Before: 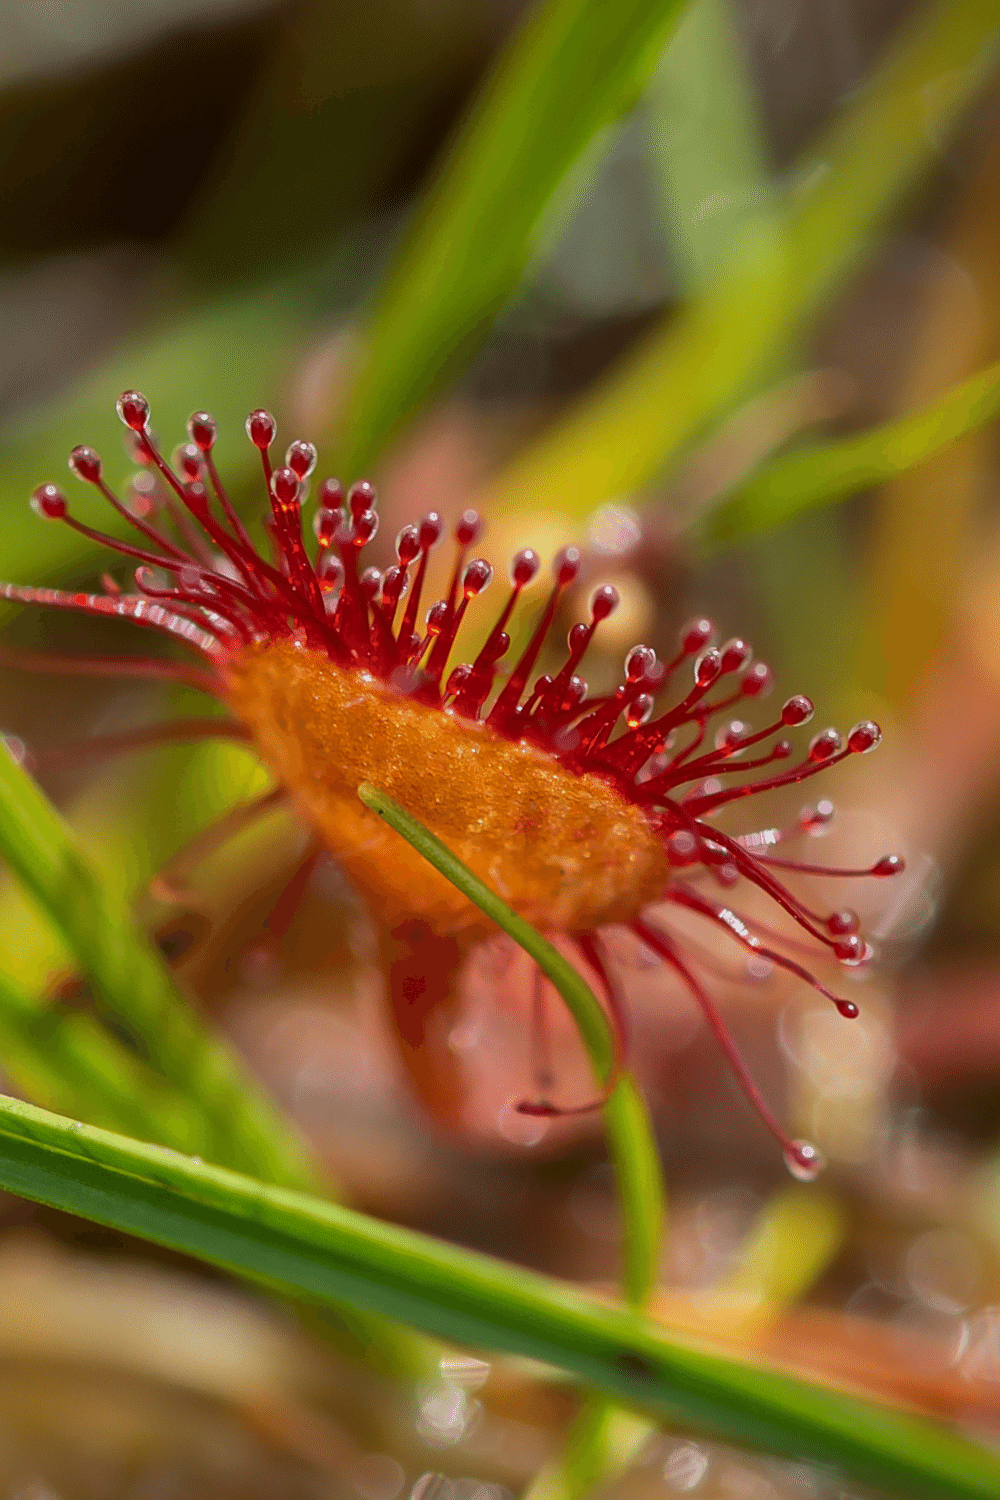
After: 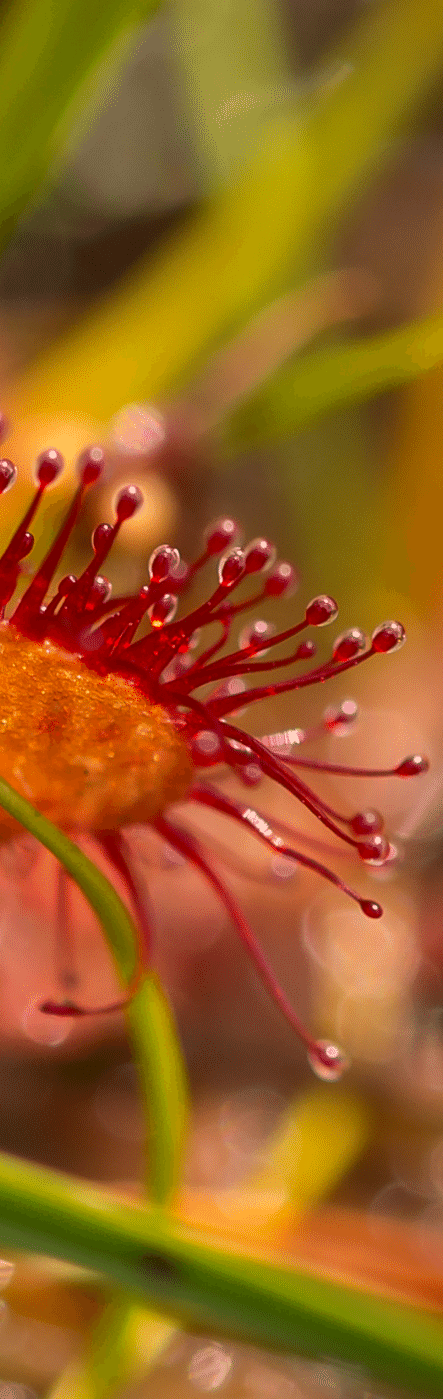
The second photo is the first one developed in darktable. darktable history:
crop: left 47.617%, top 6.675%, right 8.034%
color correction: highlights a* 17.72, highlights b* 18.55
